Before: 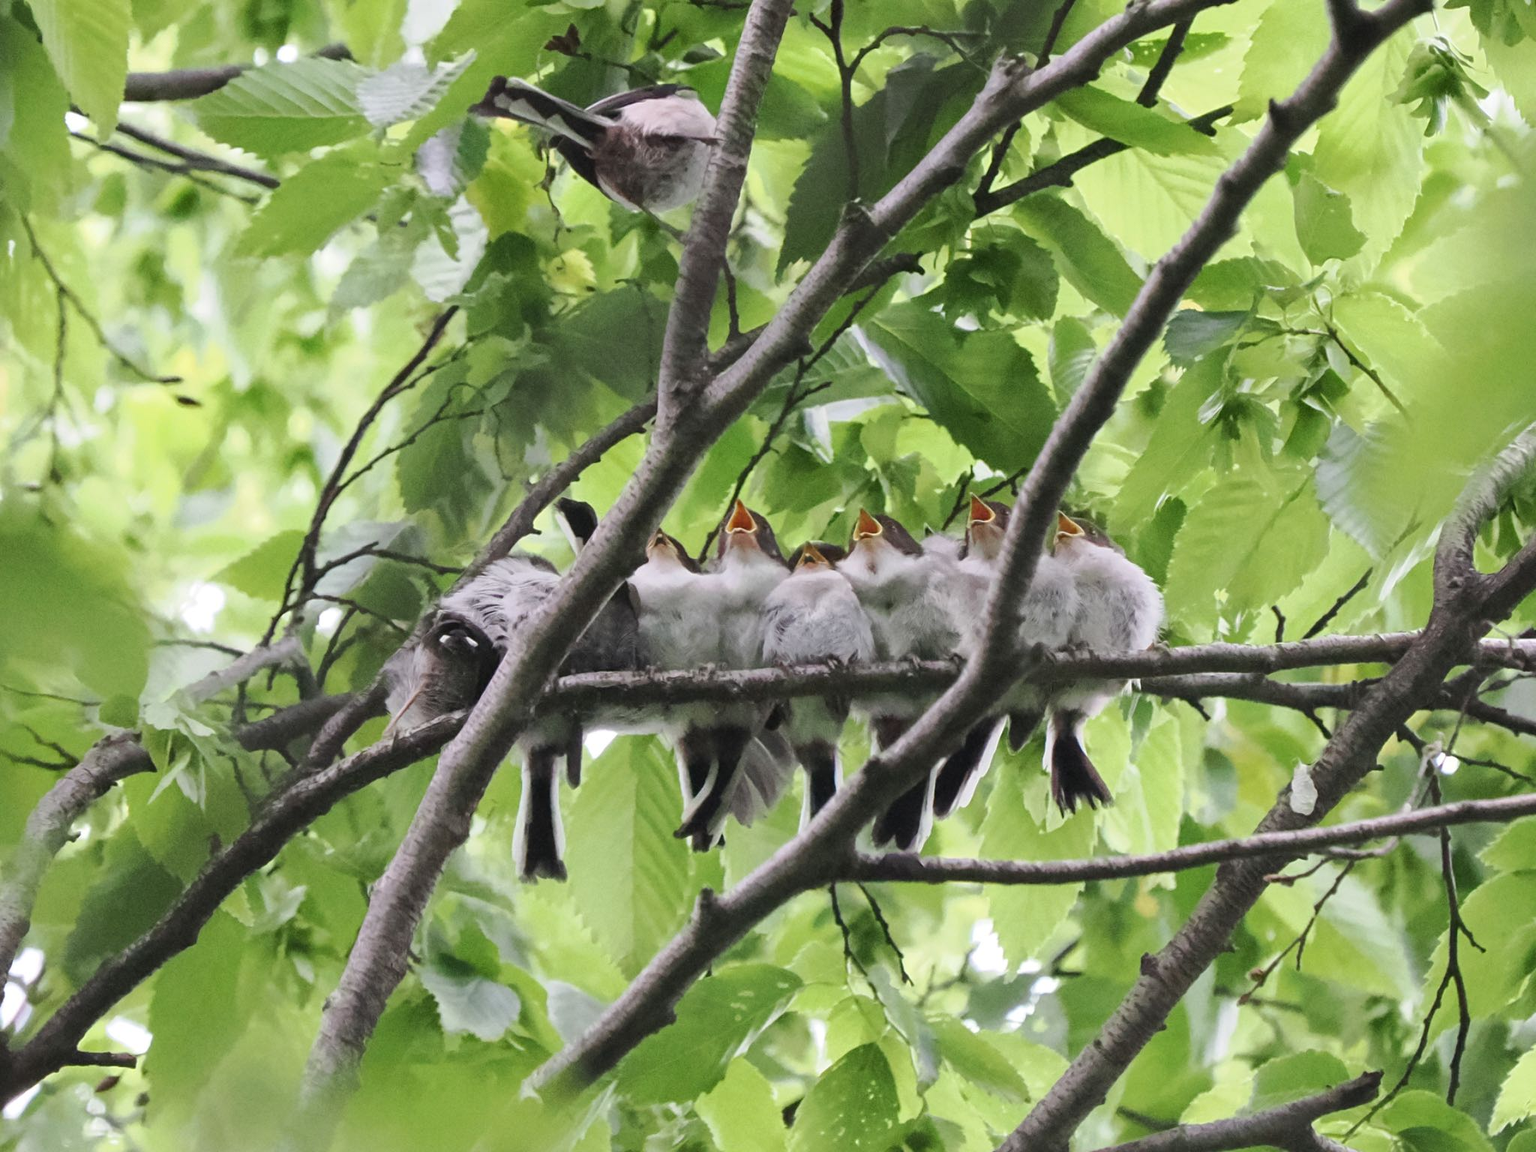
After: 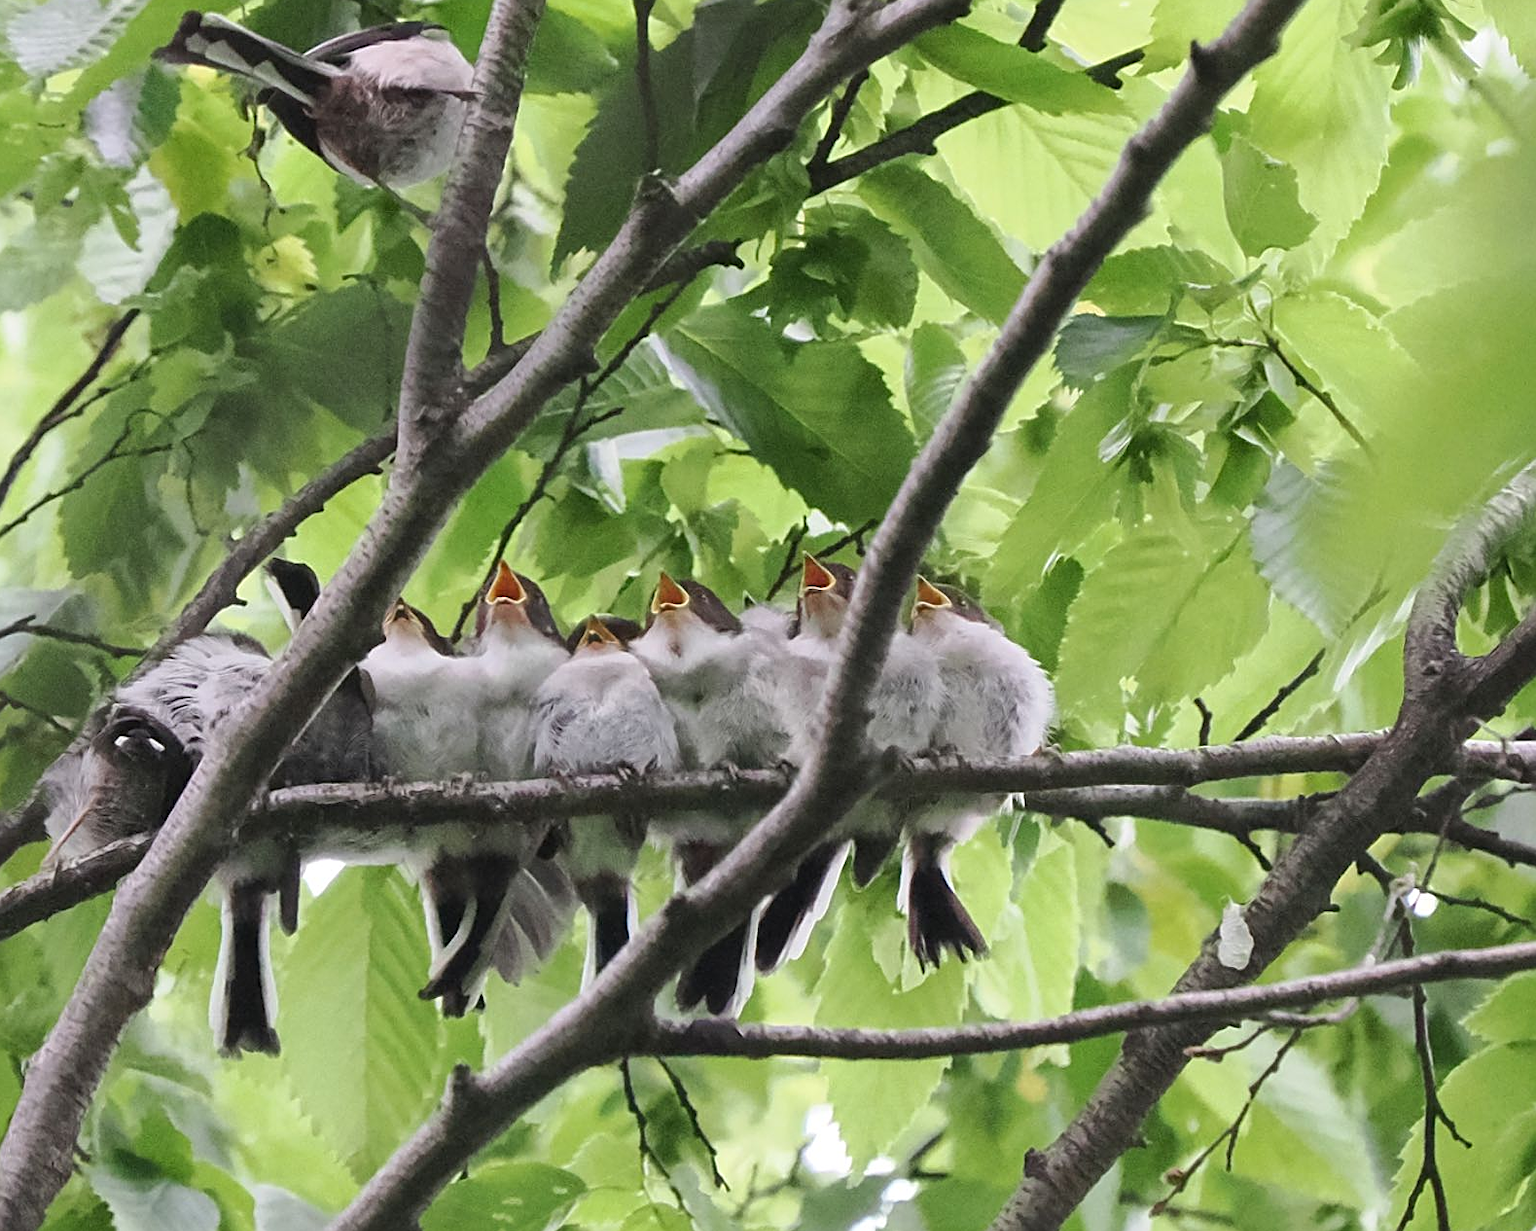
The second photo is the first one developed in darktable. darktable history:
sharpen: on, module defaults
crop: left 22.899%, top 5.876%, bottom 11.637%
